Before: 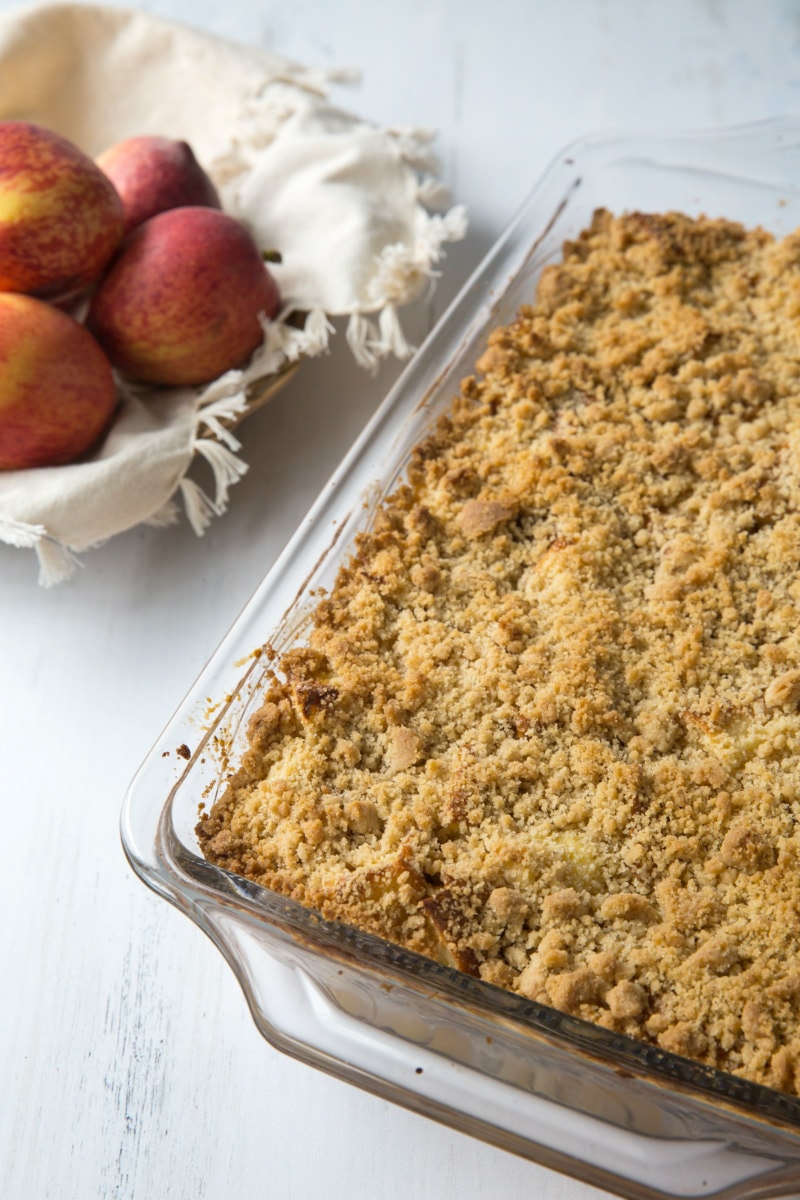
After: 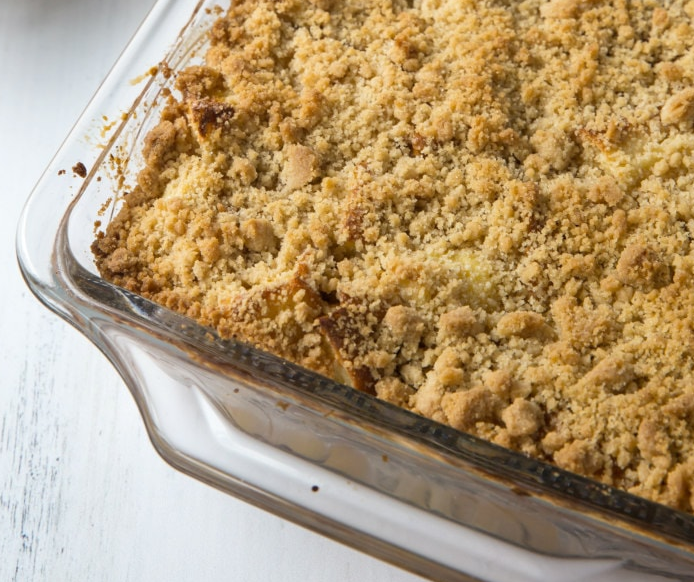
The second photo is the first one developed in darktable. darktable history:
crop and rotate: left 13.241%, top 48.574%, bottom 2.855%
exposure: compensate exposure bias true, compensate highlight preservation false
